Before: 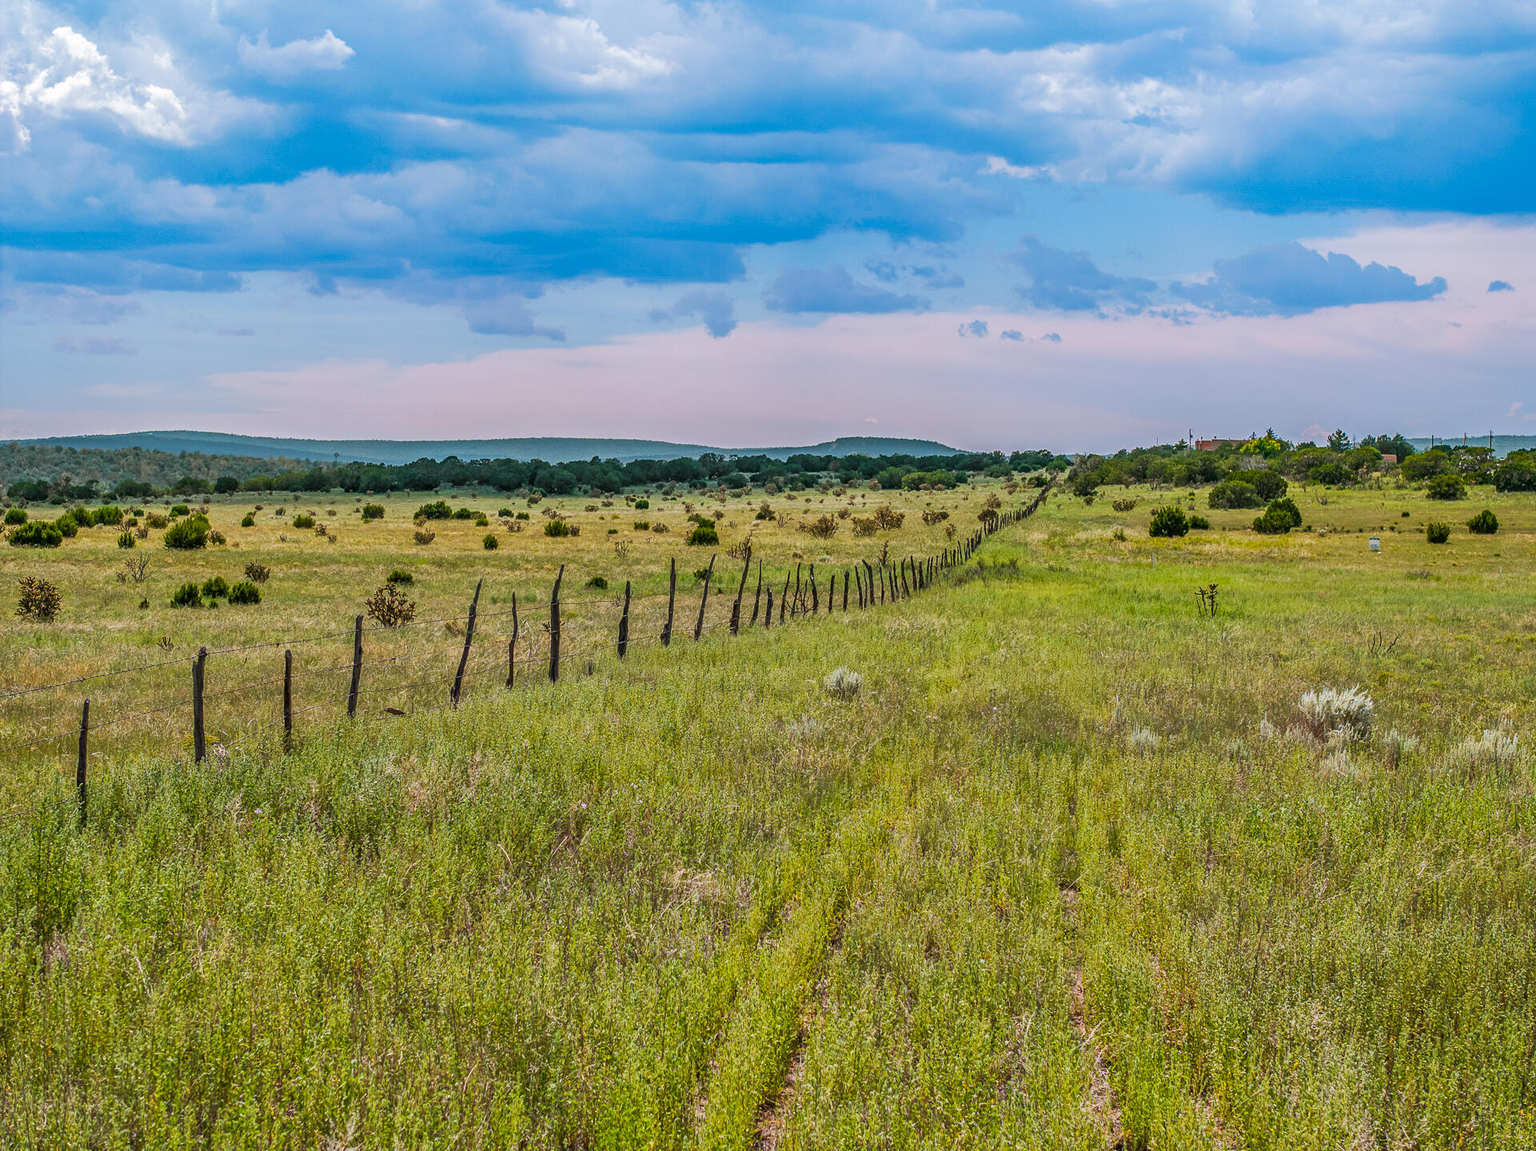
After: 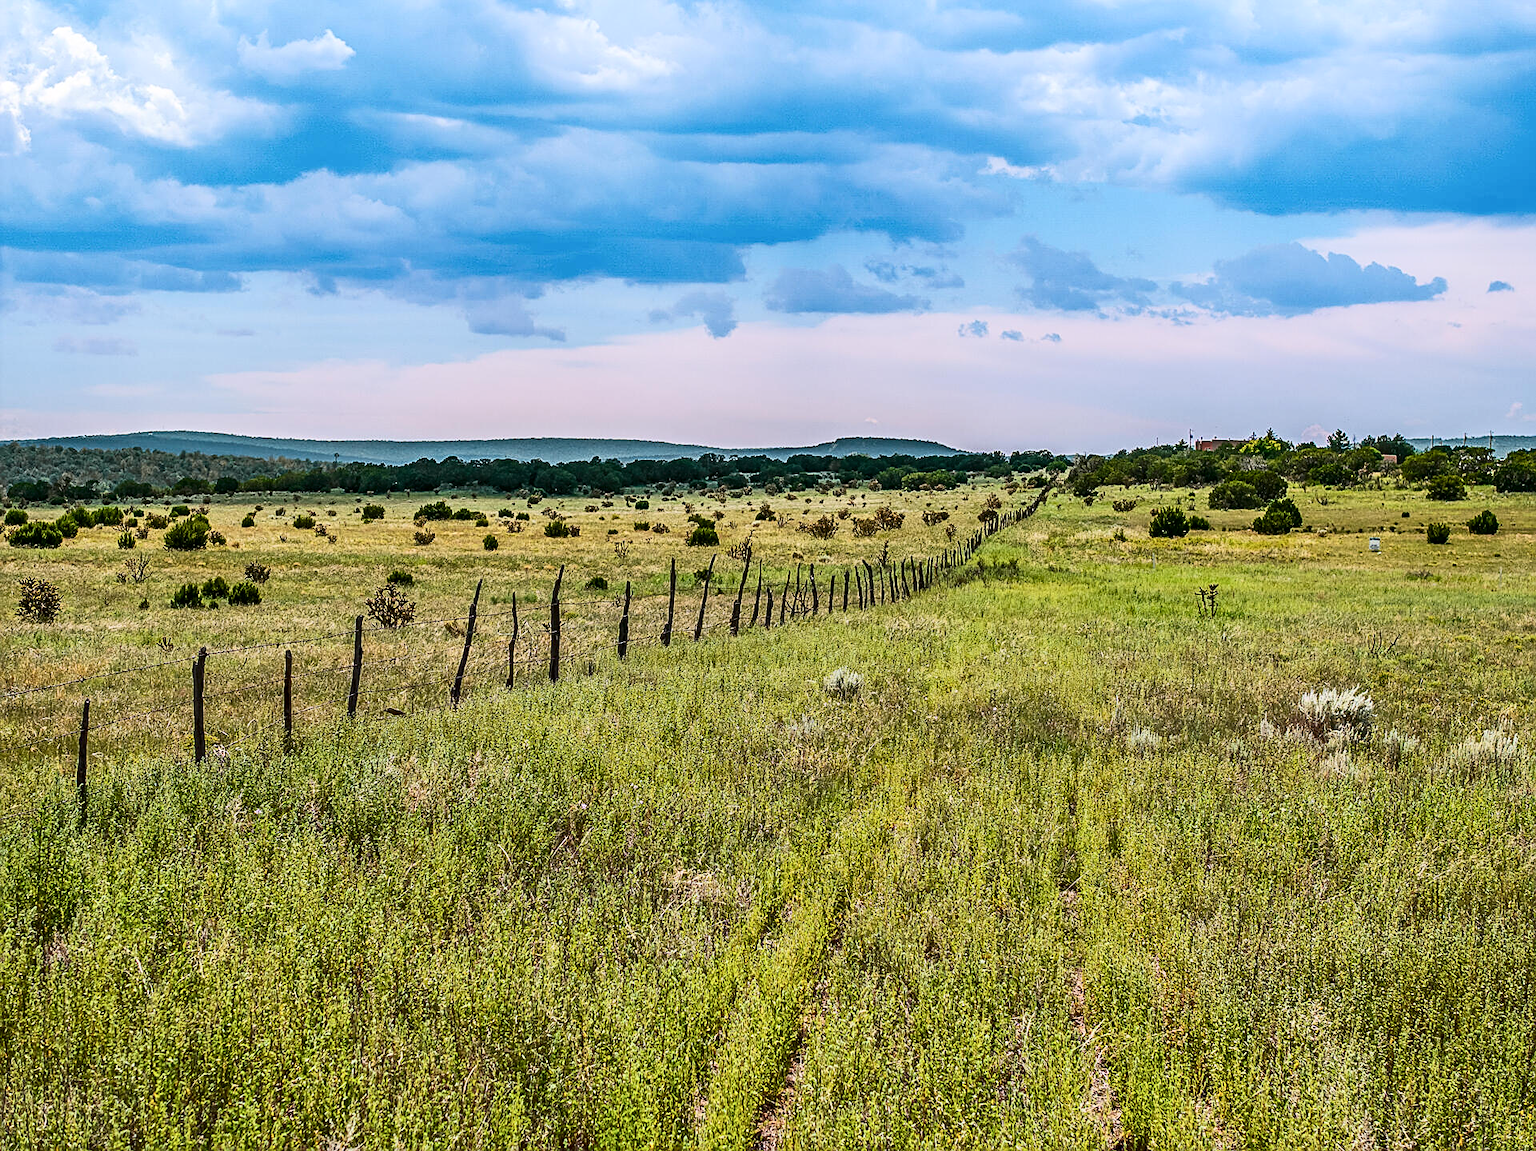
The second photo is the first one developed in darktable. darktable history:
contrast brightness saturation: contrast 0.294
sharpen: on, module defaults
